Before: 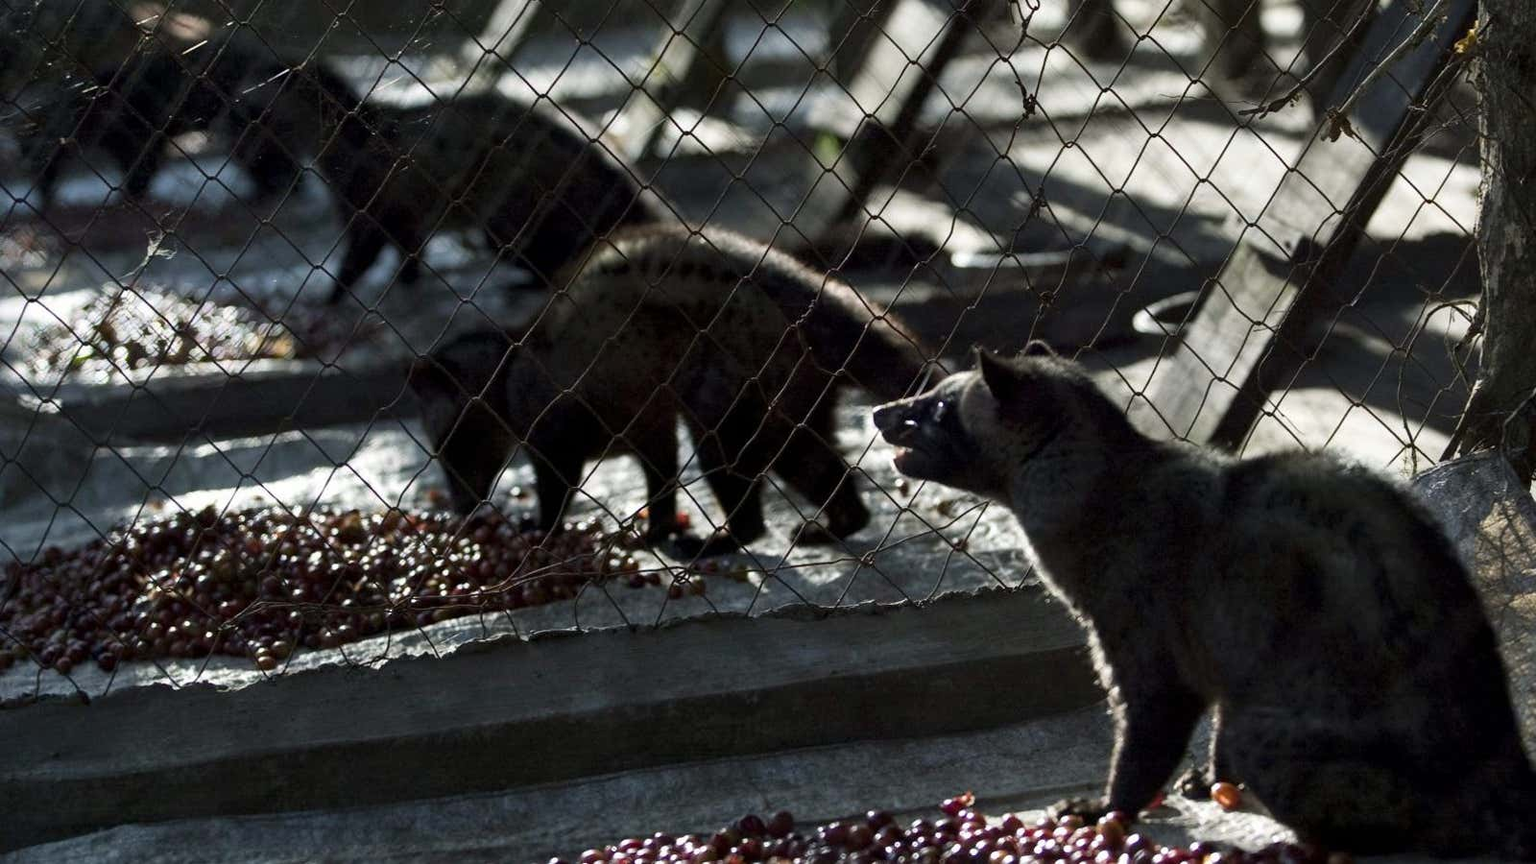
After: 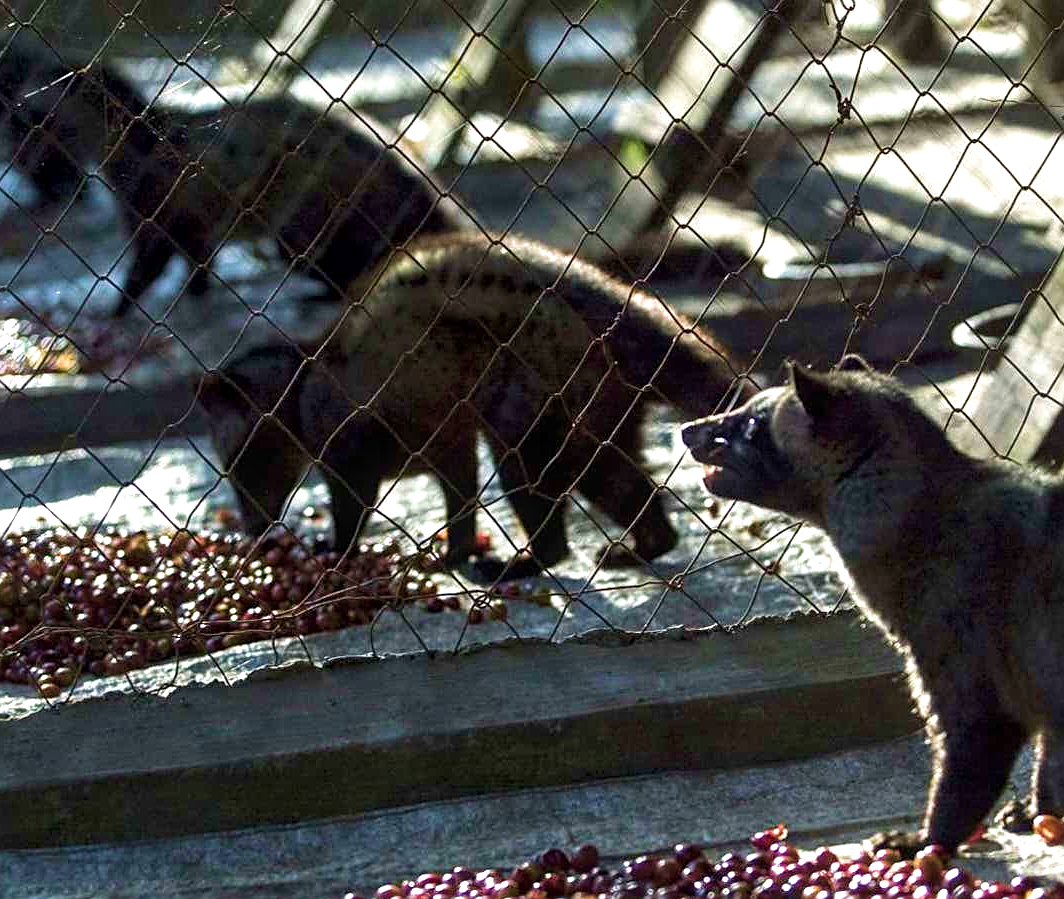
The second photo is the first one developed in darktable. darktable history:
tone equalizer: edges refinement/feathering 500, mask exposure compensation -1.57 EV, preserve details no
local contrast: on, module defaults
sharpen: on, module defaults
exposure: black level correction 0, exposure 0.693 EV, compensate highlight preservation false
crop and rotate: left 14.312%, right 19.157%
velvia: strength 74.33%
